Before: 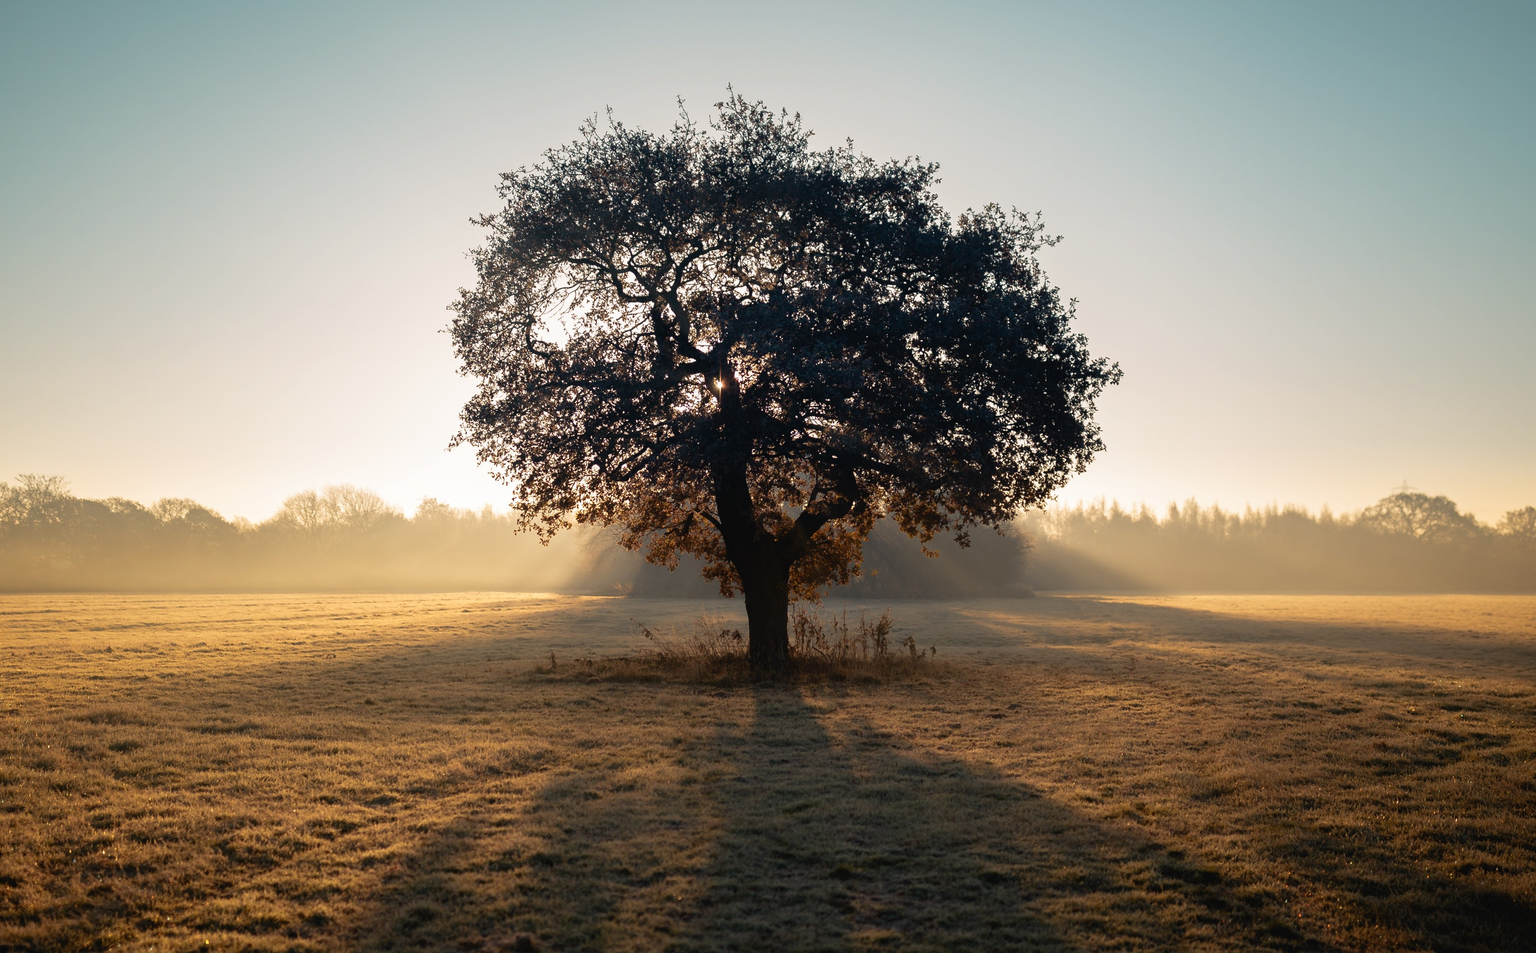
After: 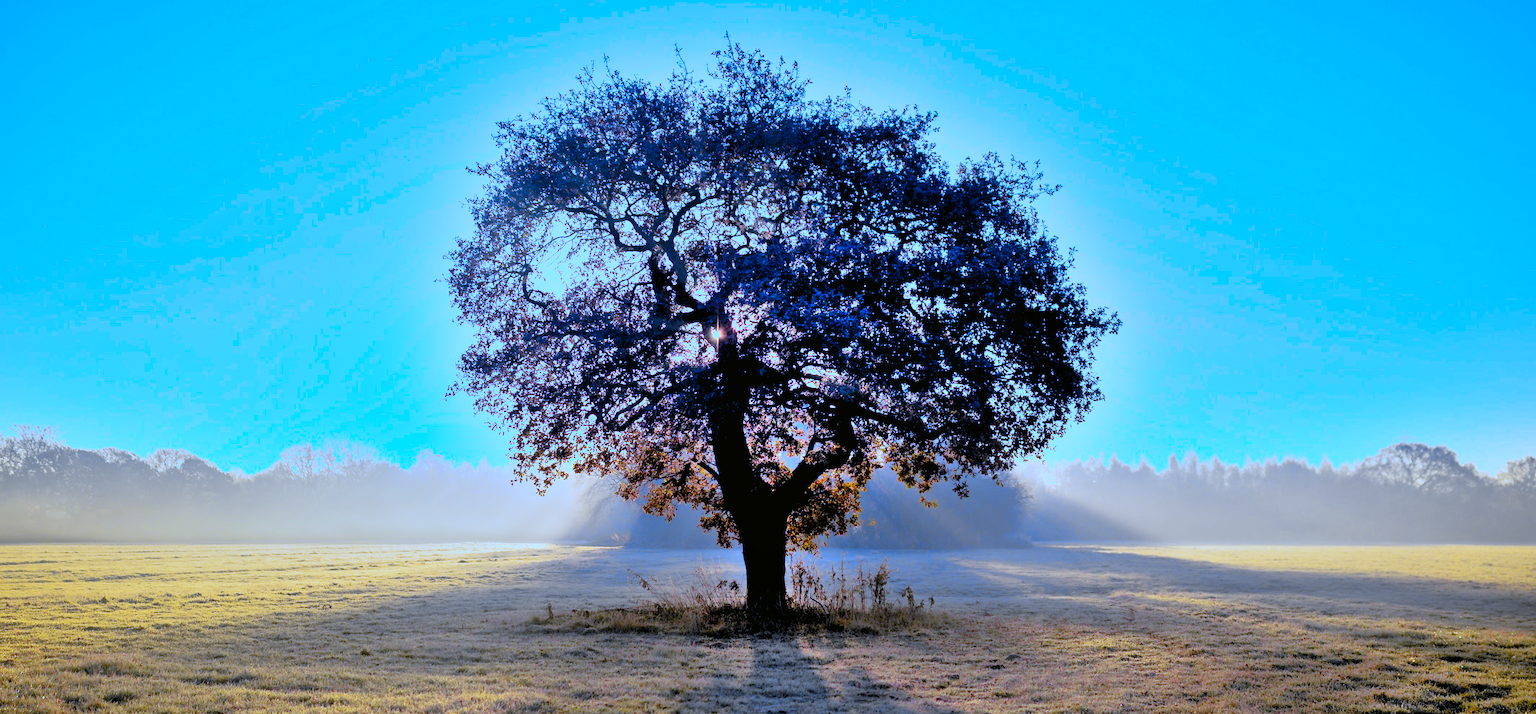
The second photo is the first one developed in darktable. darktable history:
color balance rgb: linear chroma grading › global chroma 15%, perceptual saturation grading › global saturation 30%
shadows and highlights: shadows 60, soften with gaussian
crop: left 0.387%, top 5.469%, bottom 19.809%
white balance: red 0.766, blue 1.537
tone curve: curves: ch0 [(0, 0.006) (0.037, 0.022) (0.123, 0.105) (0.19, 0.173) (0.277, 0.279) (0.474, 0.517) (0.597, 0.662) (0.687, 0.774) (0.855, 0.891) (1, 0.982)]; ch1 [(0, 0) (0.243, 0.245) (0.422, 0.415) (0.493, 0.498) (0.508, 0.503) (0.531, 0.55) (0.551, 0.582) (0.626, 0.672) (0.694, 0.732) (1, 1)]; ch2 [(0, 0) (0.249, 0.216) (0.356, 0.329) (0.424, 0.442) (0.476, 0.477) (0.498, 0.503) (0.517, 0.524) (0.532, 0.547) (0.562, 0.592) (0.614, 0.657) (0.706, 0.748) (0.808, 0.809) (0.991, 0.968)], color space Lab, independent channels, preserve colors none
exposure: black level correction 0.001, exposure 0.5 EV, compensate exposure bias true, compensate highlight preservation false
rgb levels: preserve colors sum RGB, levels [[0.038, 0.433, 0.934], [0, 0.5, 1], [0, 0.5, 1]]
base curve: preserve colors none
